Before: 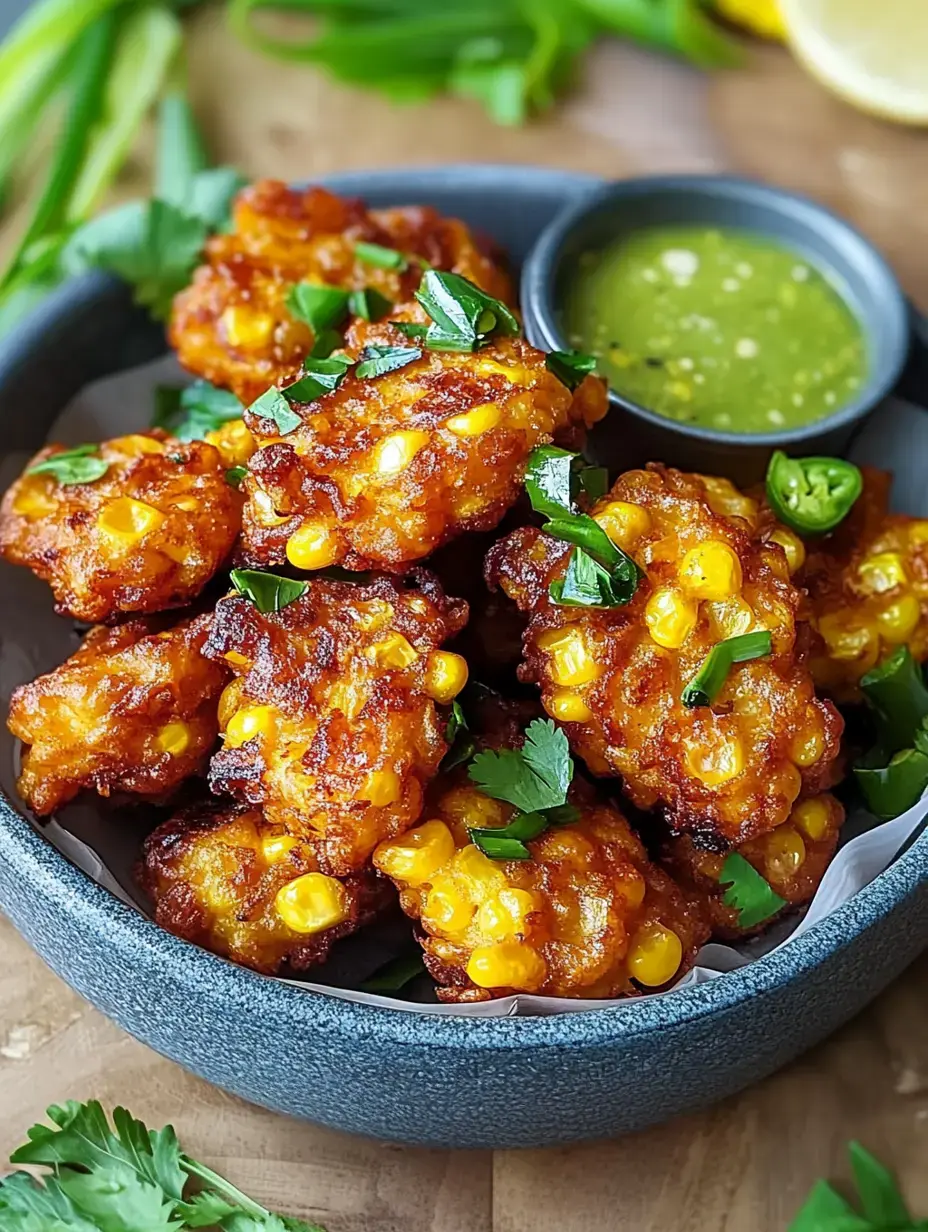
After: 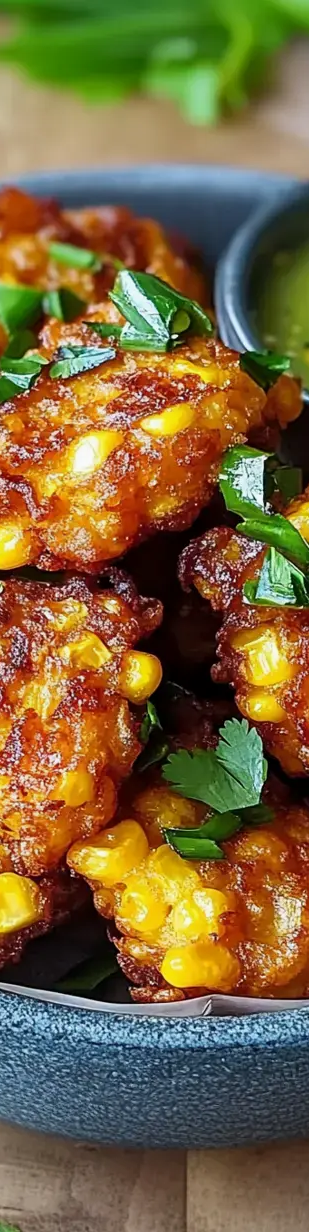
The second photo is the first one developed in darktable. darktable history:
local contrast: mode bilateral grid, contrast 10, coarseness 26, detail 111%, midtone range 0.2
exposure: exposure -0.069 EV, compensate highlight preservation false
crop: left 33.068%, right 33.585%
